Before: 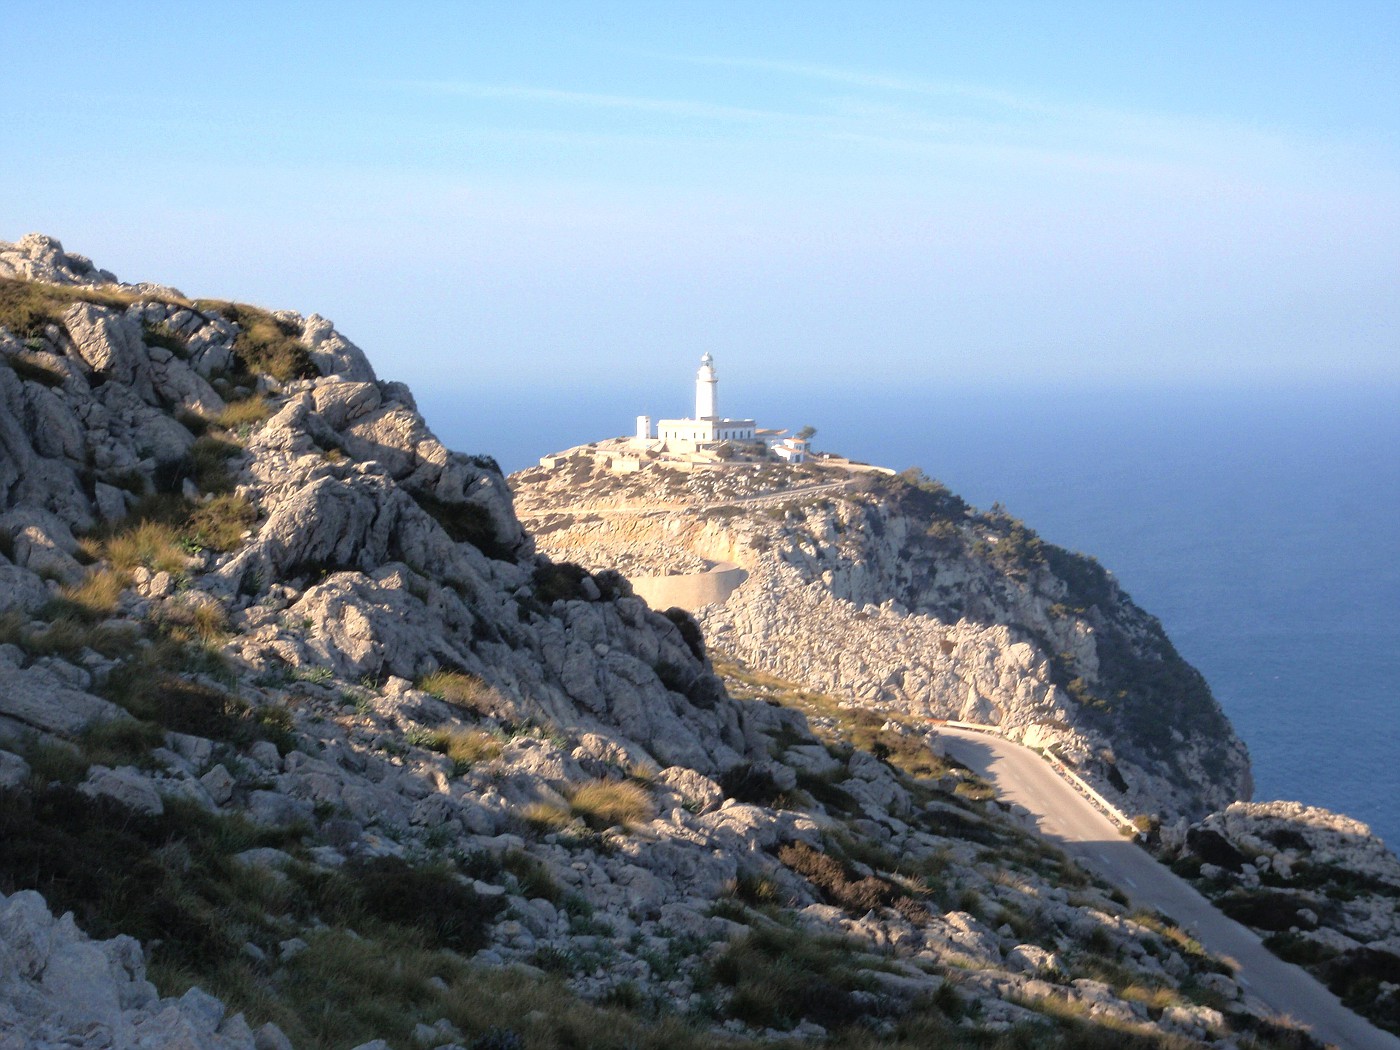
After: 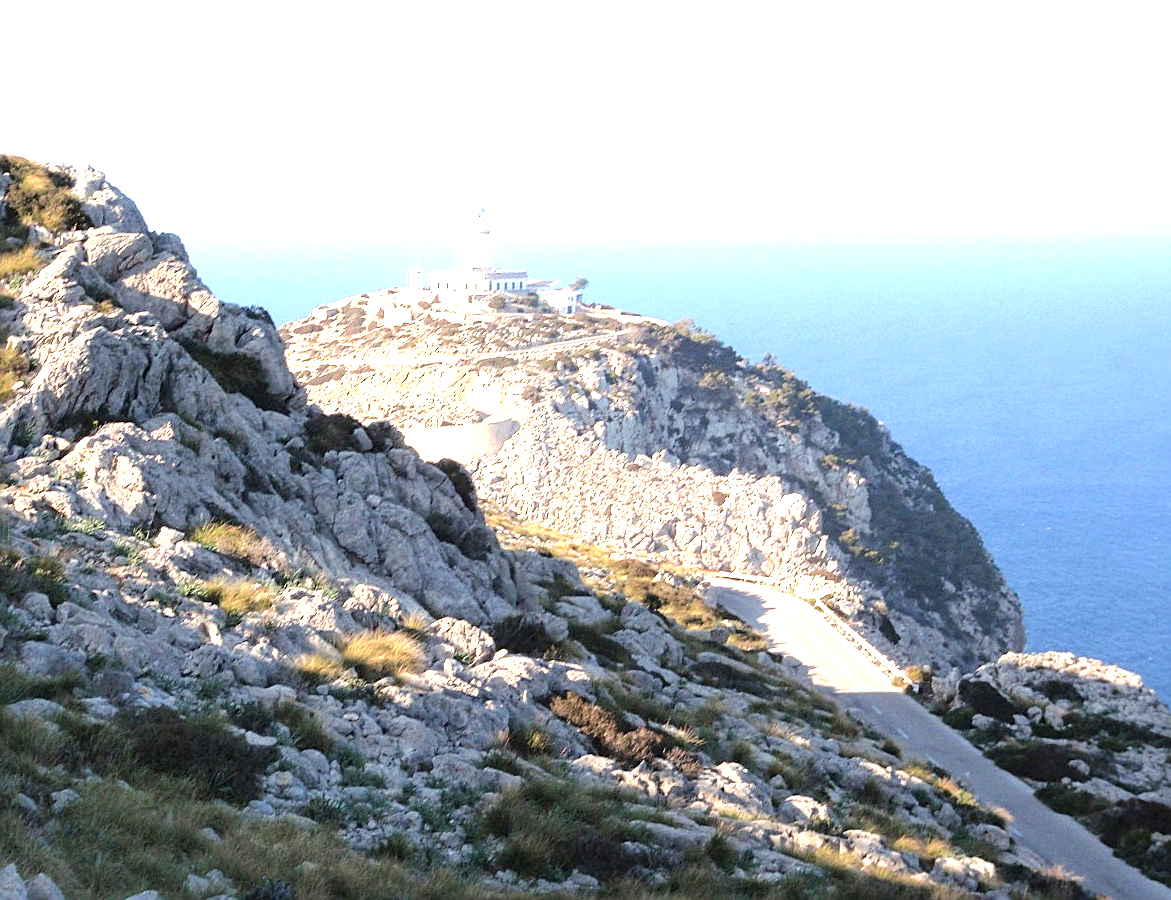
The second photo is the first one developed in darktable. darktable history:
crop: left 16.315%, top 14.246%
exposure: black level correction 0.001, exposure 1.398 EV, compensate exposure bias true, compensate highlight preservation false
sharpen: on, module defaults
